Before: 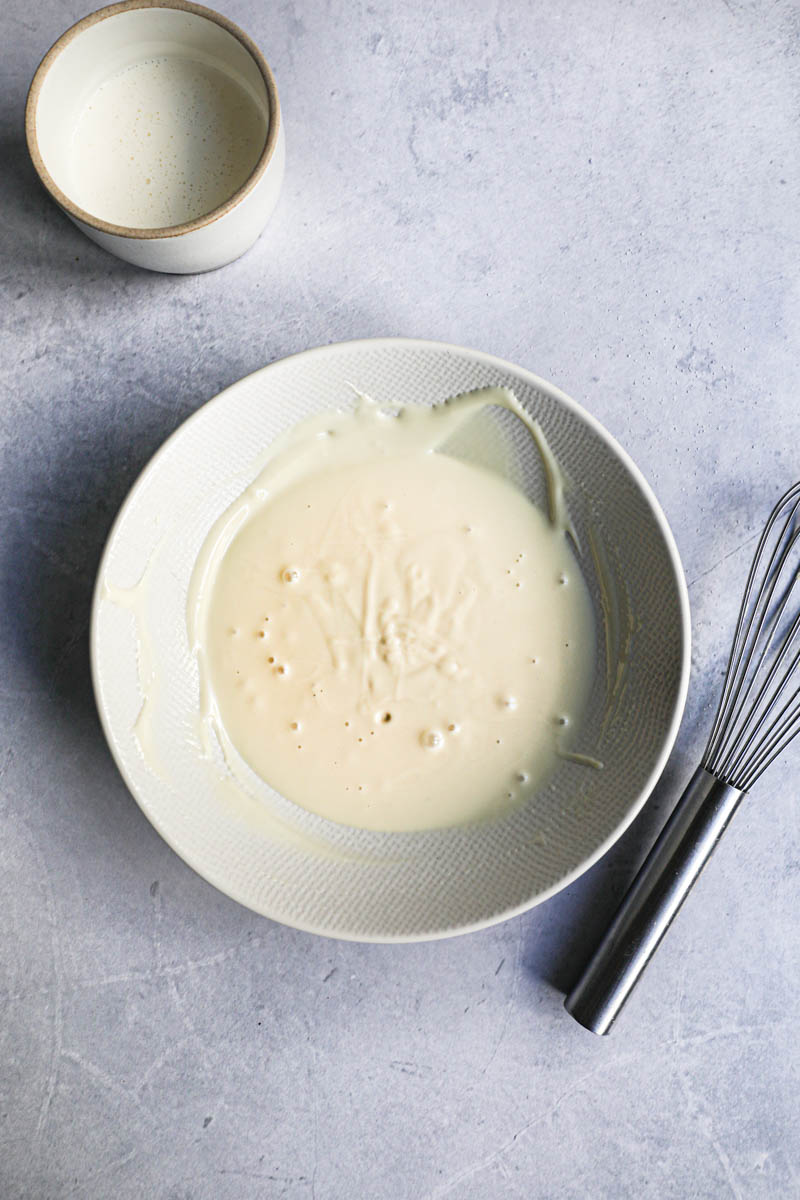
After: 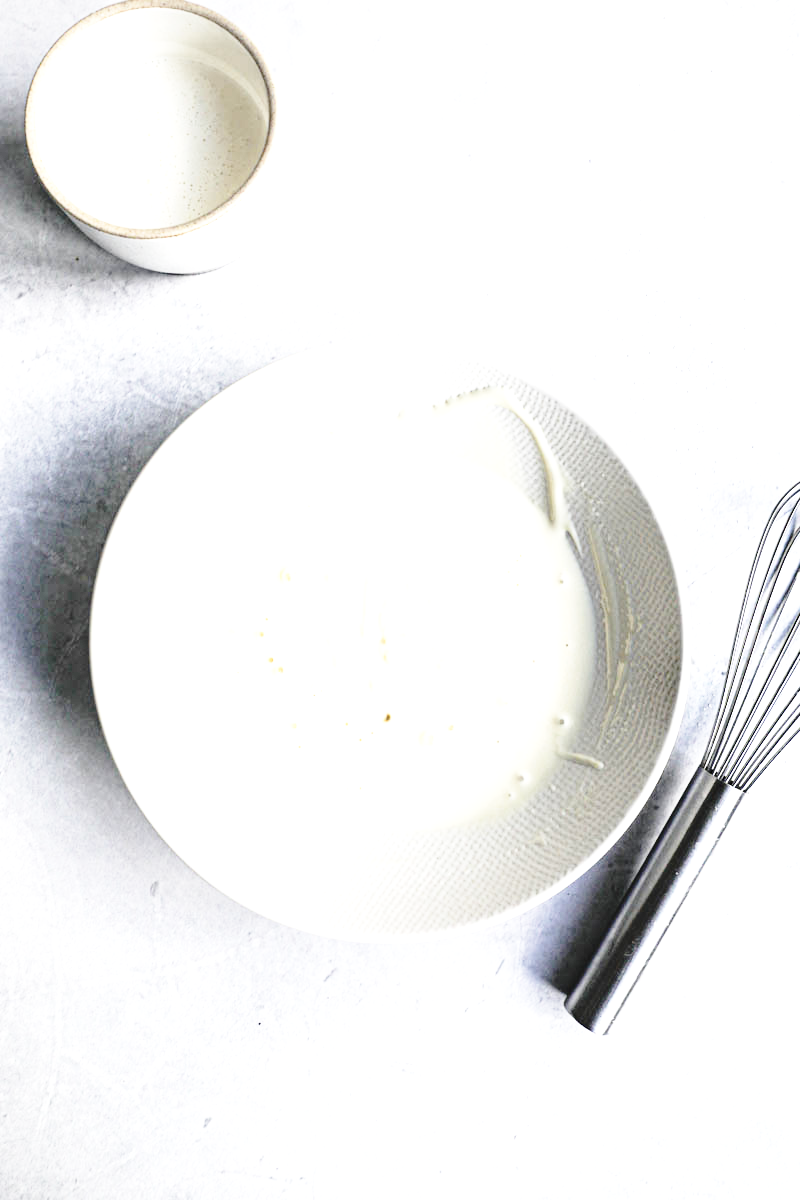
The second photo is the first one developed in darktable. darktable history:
exposure: black level correction 0, exposure 1.098 EV, compensate highlight preservation false
contrast brightness saturation: contrast 0.097, saturation -0.363
base curve: curves: ch0 [(0, 0) (0.032, 0.037) (0.105, 0.228) (0.435, 0.76) (0.856, 0.983) (1, 1)], preserve colors none
